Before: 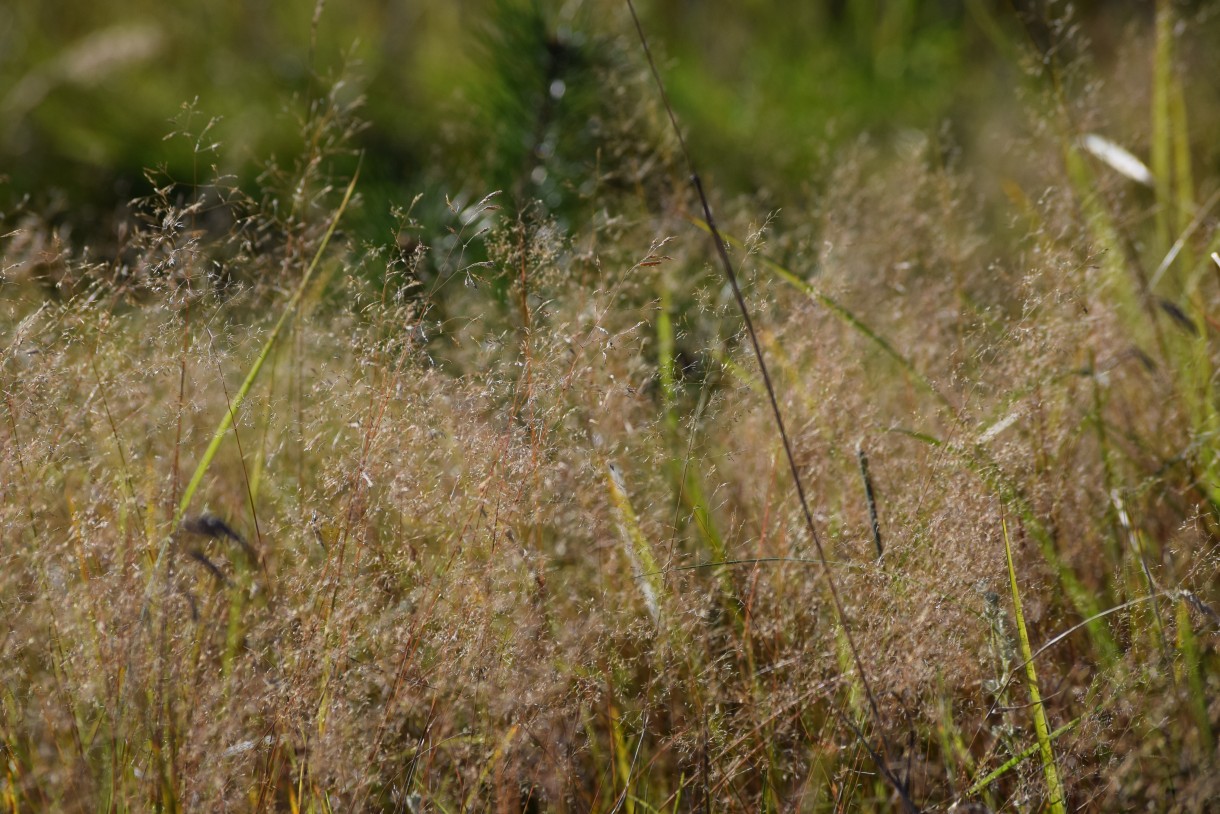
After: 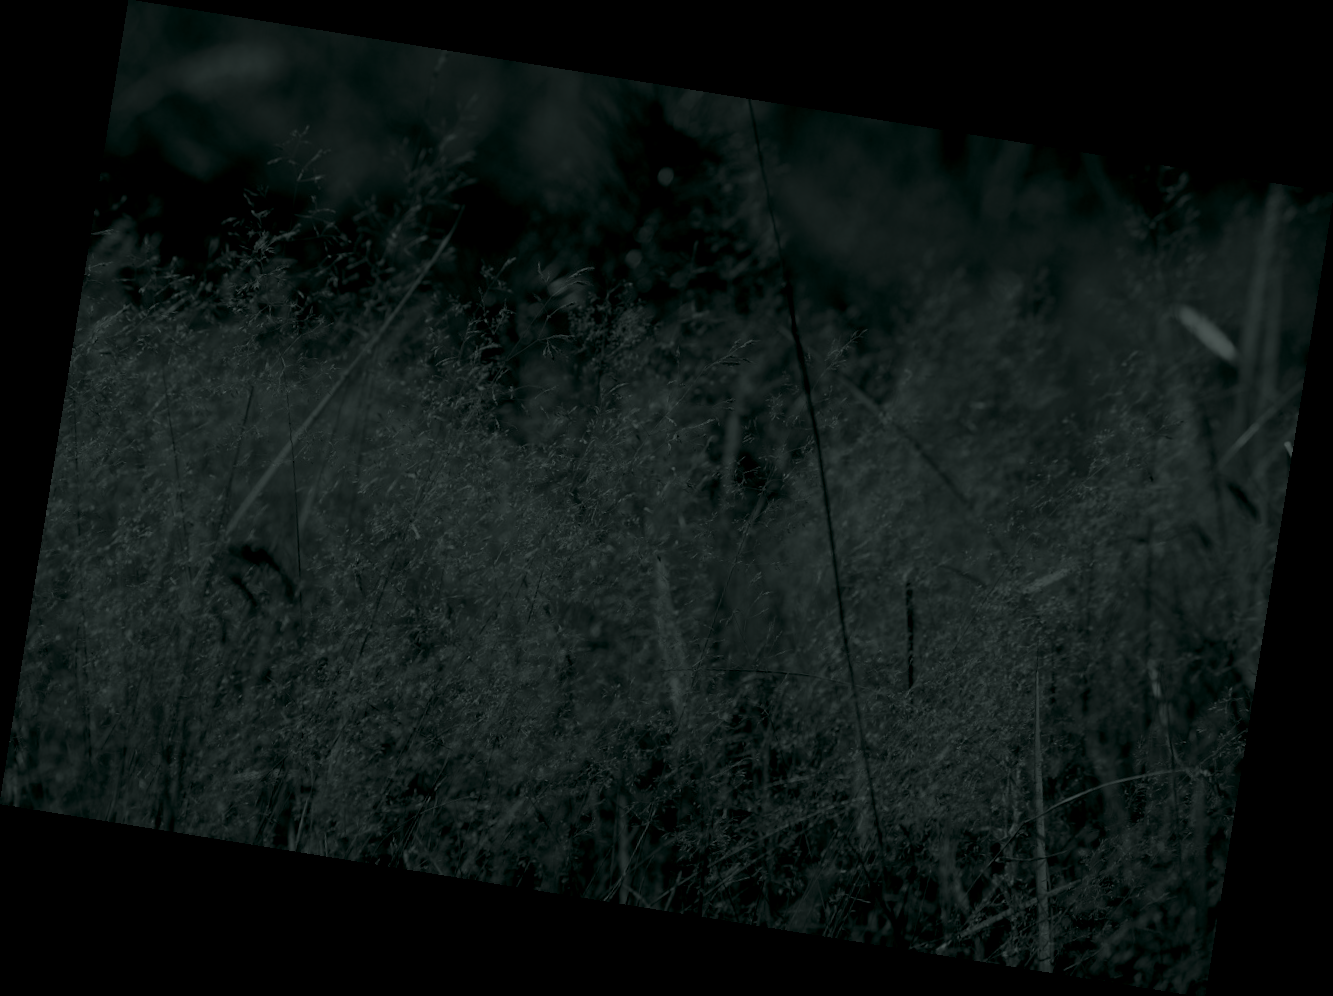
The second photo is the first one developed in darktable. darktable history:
colorize: hue 90°, saturation 19%, lightness 1.59%, version 1
rotate and perspective: rotation 9.12°, automatic cropping off
